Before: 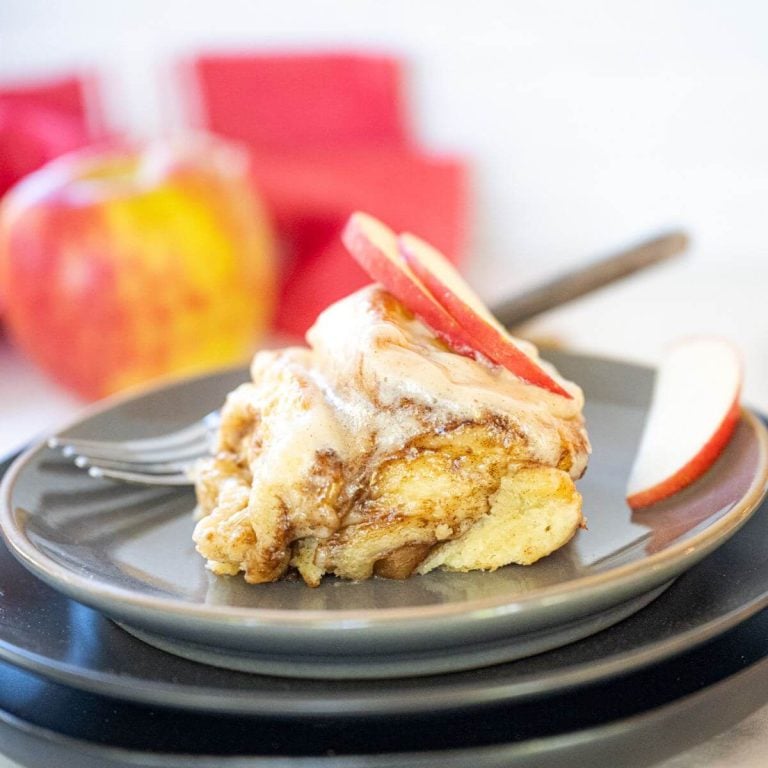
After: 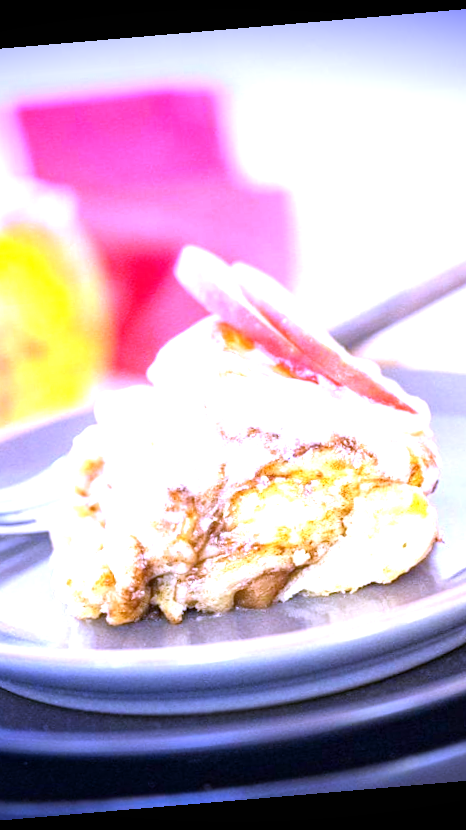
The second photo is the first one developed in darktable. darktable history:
vignetting: fall-off start 98.29%, fall-off radius 100%, brightness -1, saturation 0.5, width/height ratio 1.428
exposure: black level correction 0, exposure 1.2 EV, compensate exposure bias true, compensate highlight preservation false
crop and rotate: left 22.516%, right 21.234%
rotate and perspective: rotation -4.86°, automatic cropping off
levels: mode automatic
white balance: red 0.98, blue 1.61
tone equalizer: on, module defaults
